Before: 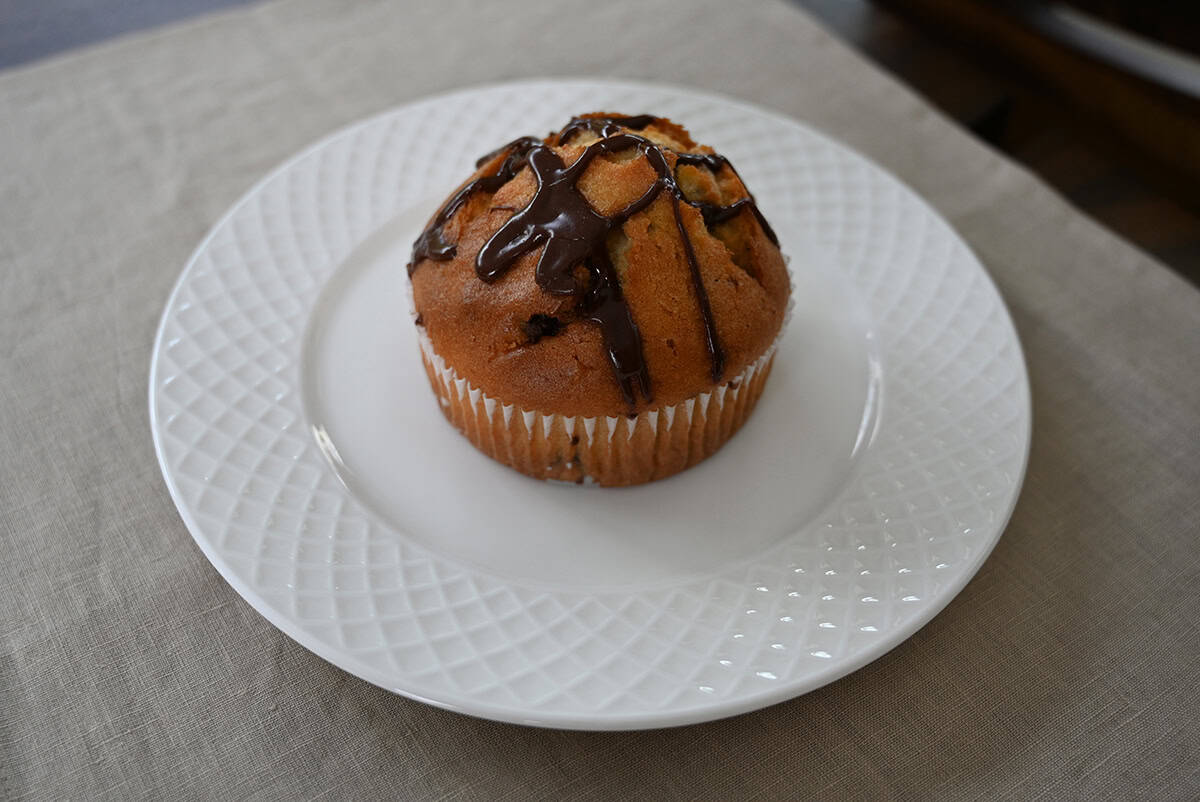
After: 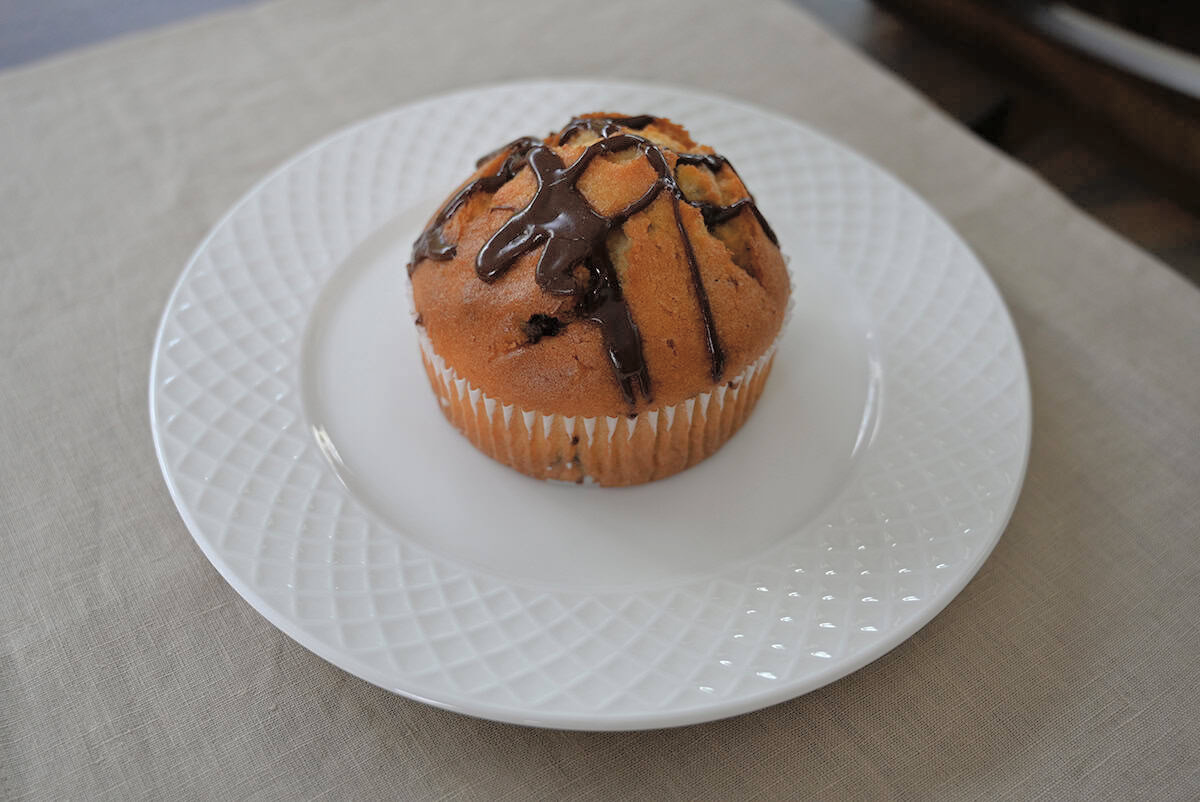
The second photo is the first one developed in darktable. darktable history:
tone equalizer: edges refinement/feathering 500, mask exposure compensation -1.57 EV, preserve details no
tone curve: curves: ch0 [(0, 0) (0.004, 0.008) (0.077, 0.156) (0.169, 0.29) (0.774, 0.774) (1, 1)], color space Lab, independent channels, preserve colors none
